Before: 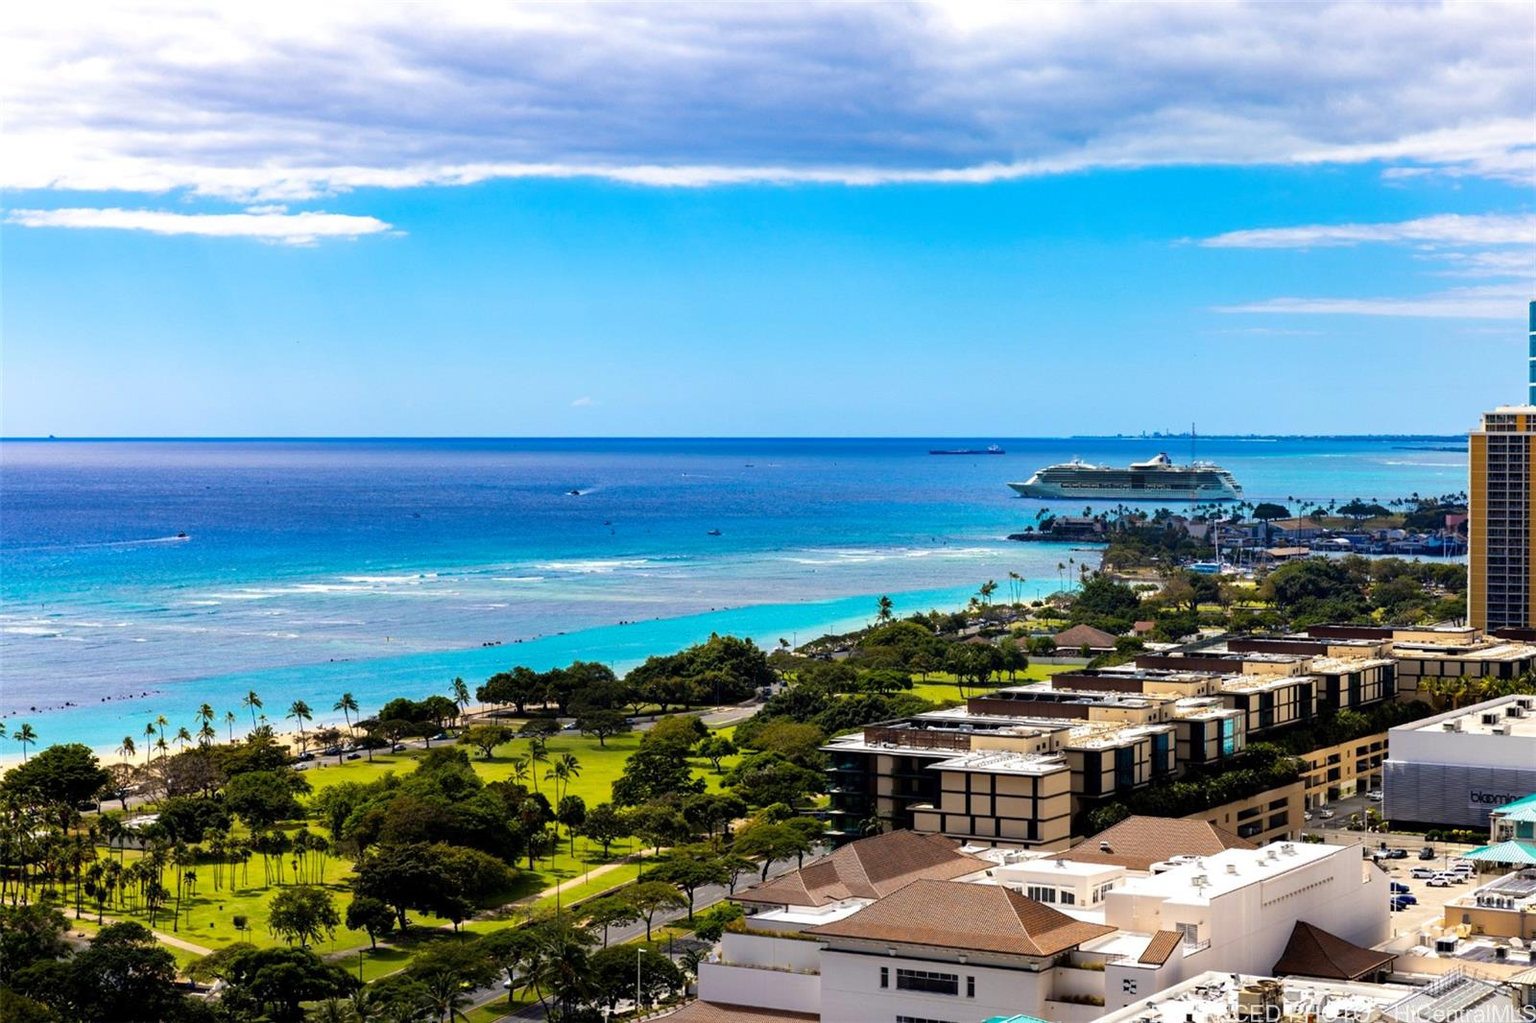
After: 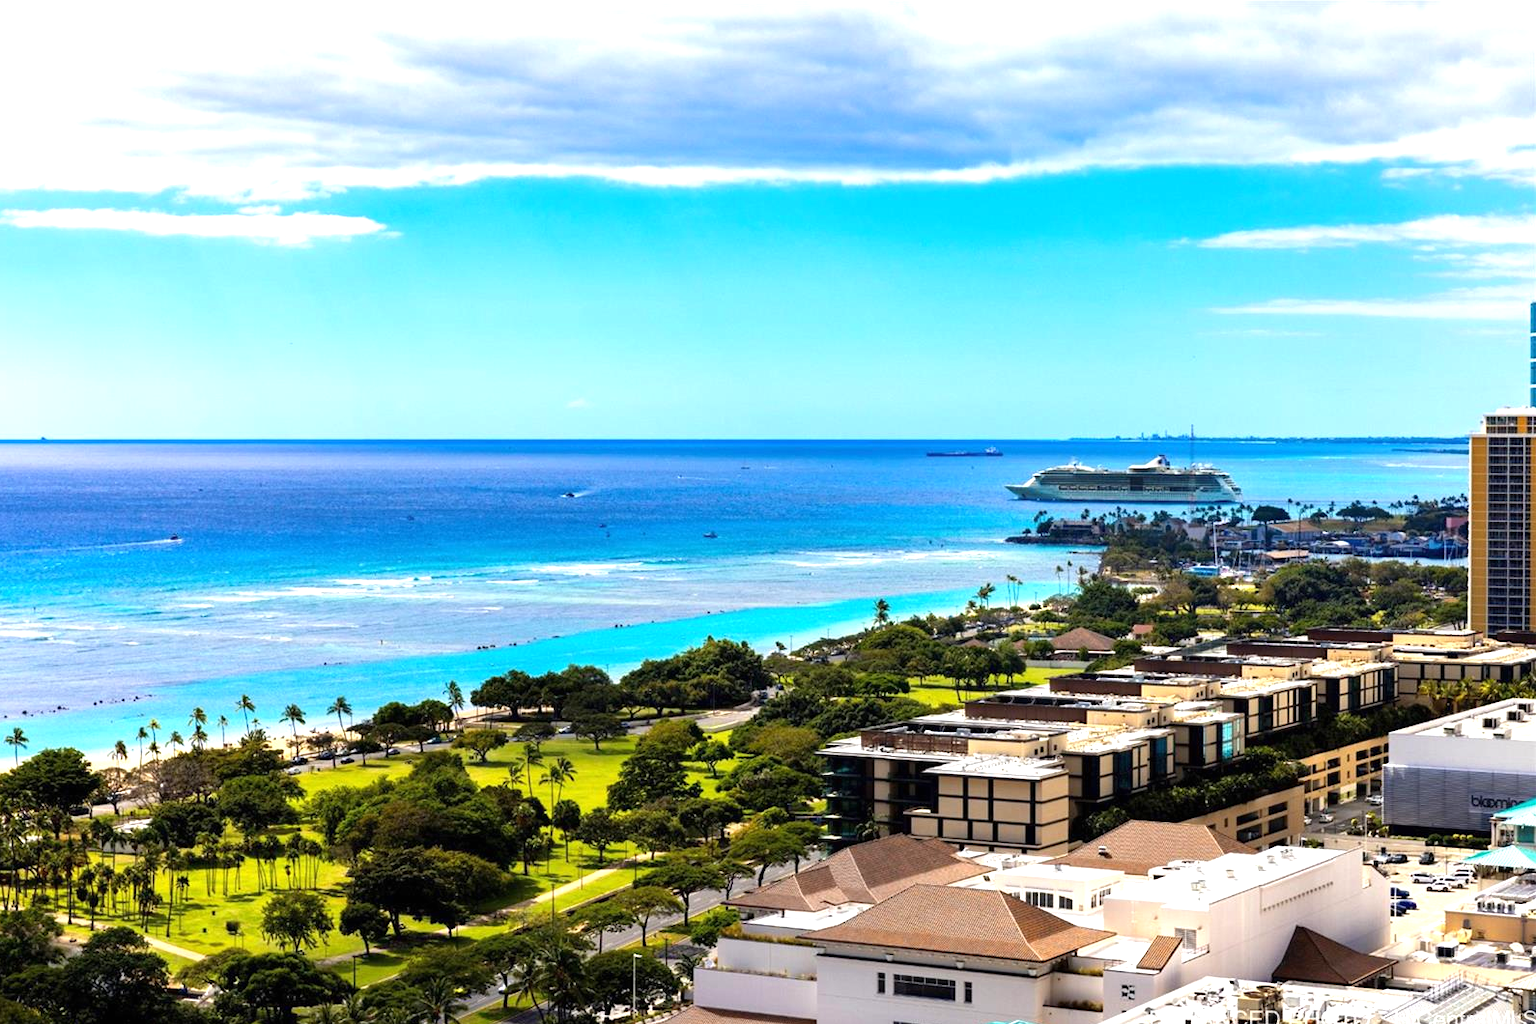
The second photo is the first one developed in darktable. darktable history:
crop and rotate: left 0.614%, top 0.179%, bottom 0.309%
exposure: black level correction 0, exposure 0.6 EV, compensate exposure bias true, compensate highlight preservation false
